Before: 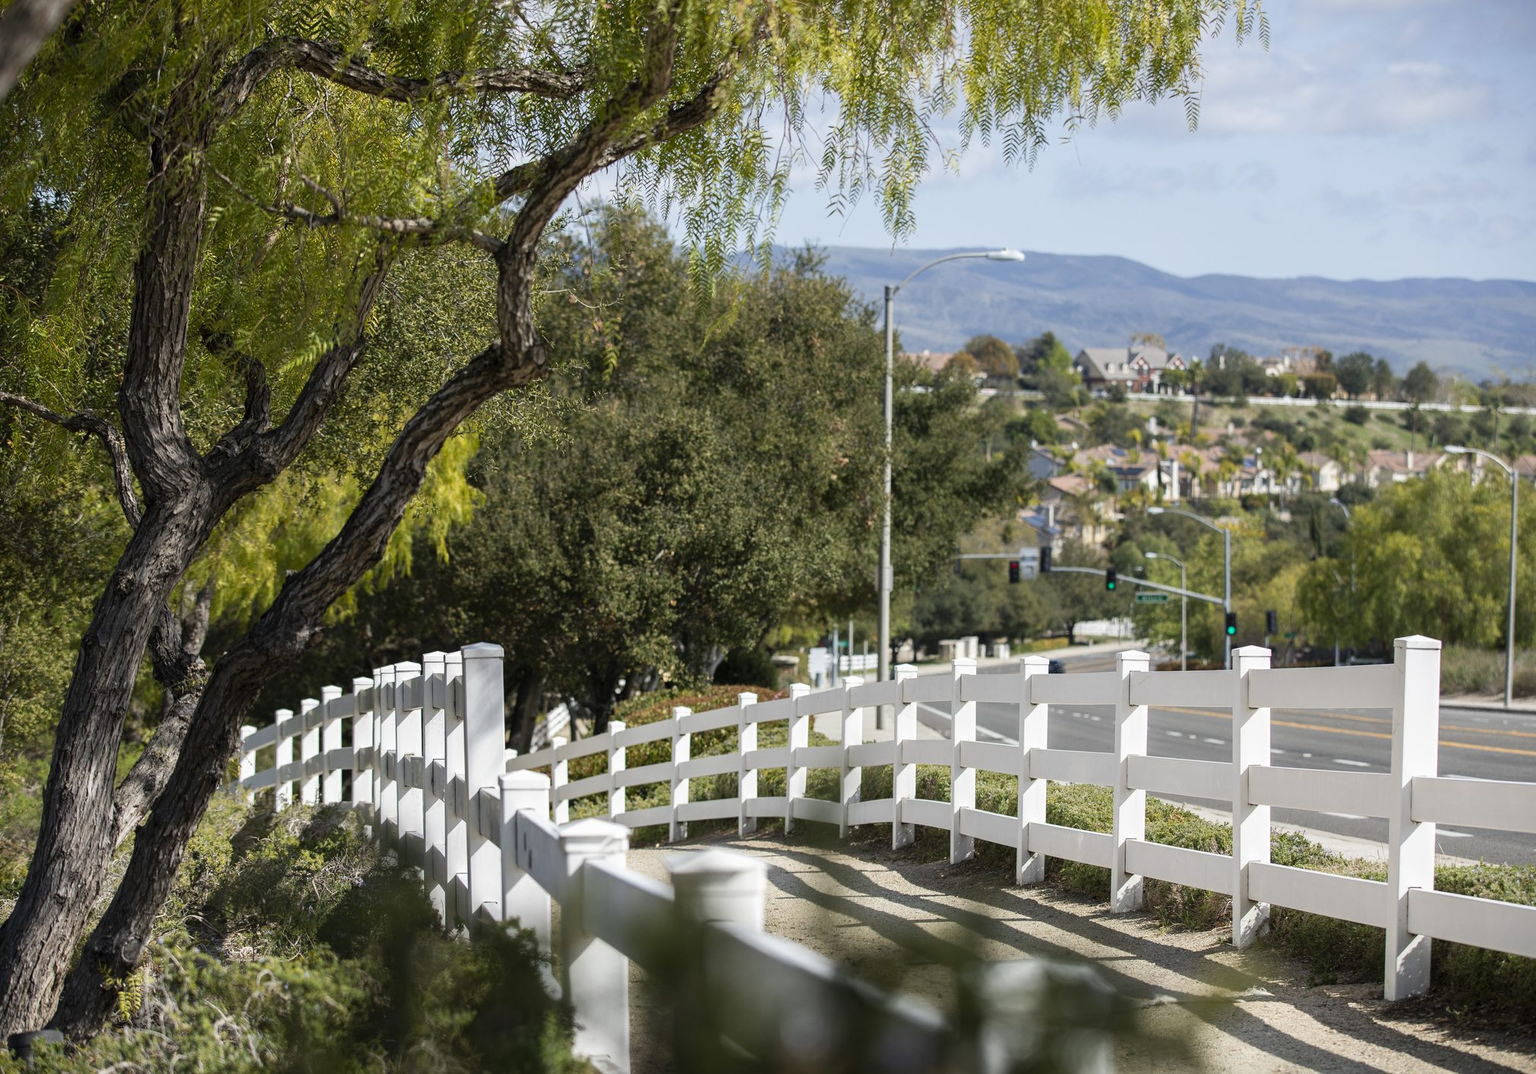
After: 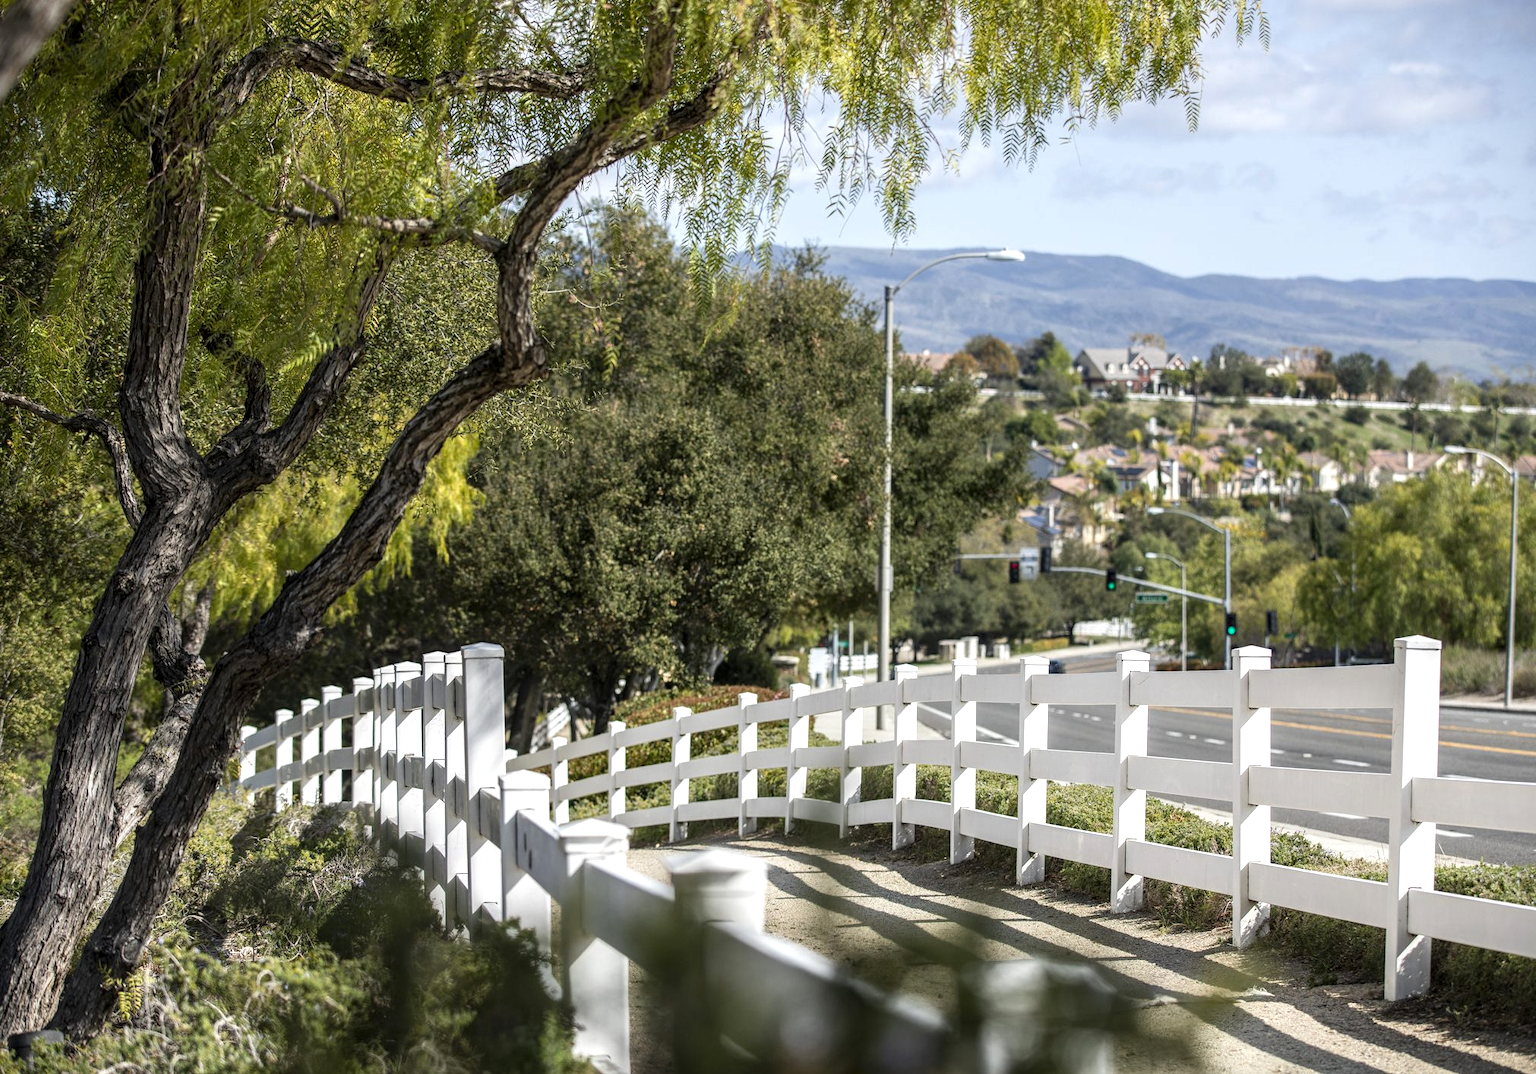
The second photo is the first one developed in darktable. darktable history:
local contrast: detail 130%
exposure: exposure 0.236 EV, compensate highlight preservation false
